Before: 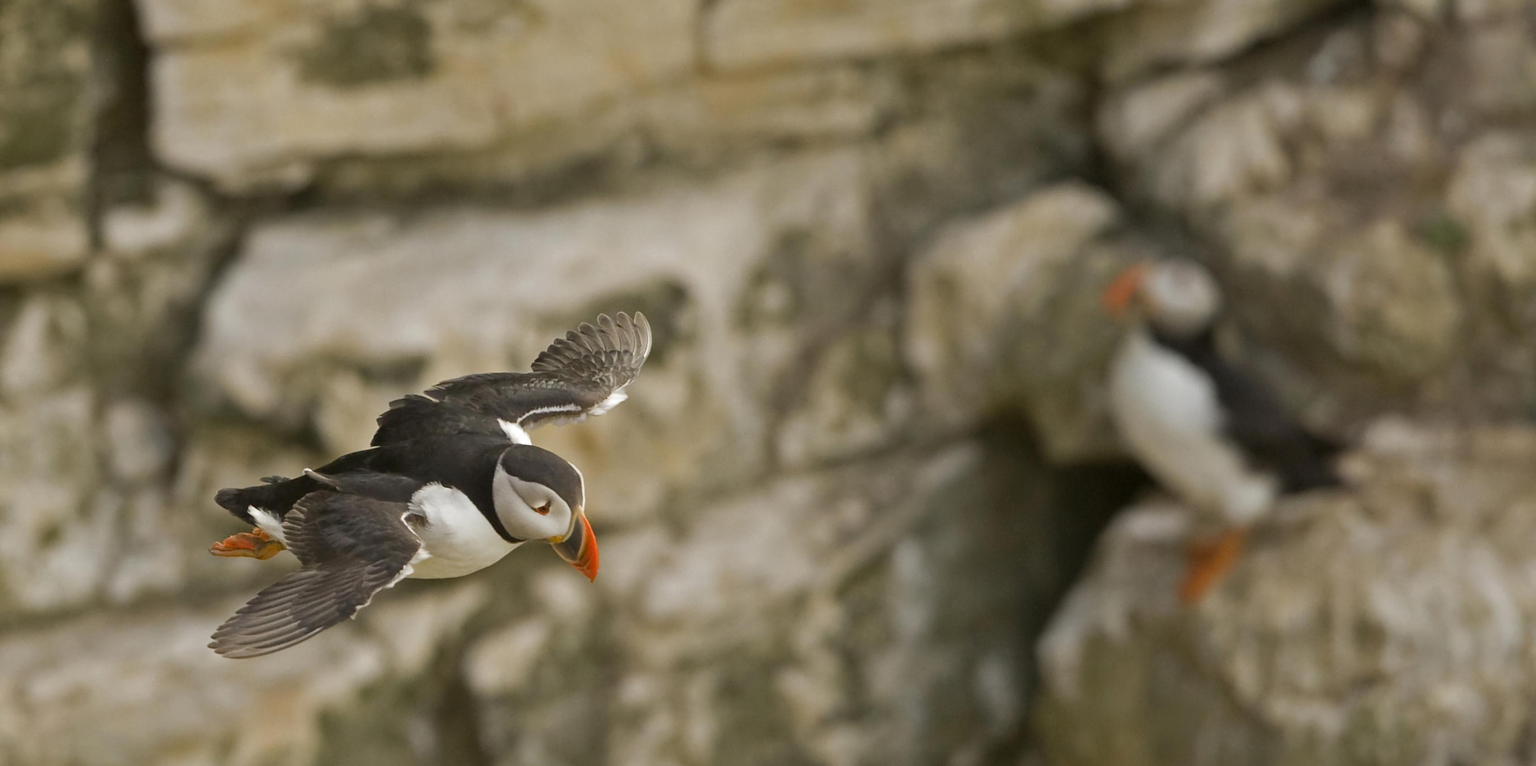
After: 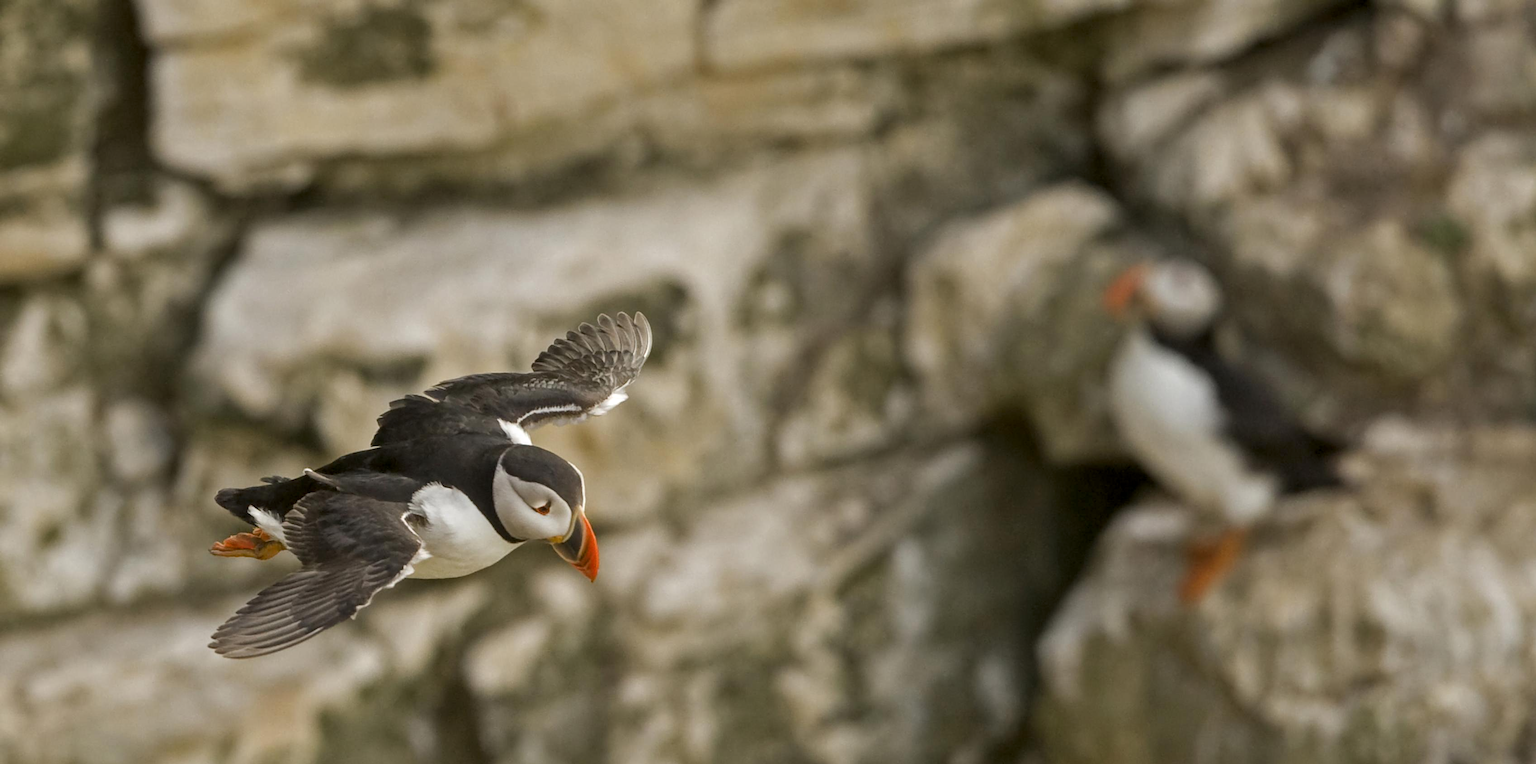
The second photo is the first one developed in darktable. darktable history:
crop: bottom 0.059%
local contrast: detail 130%
